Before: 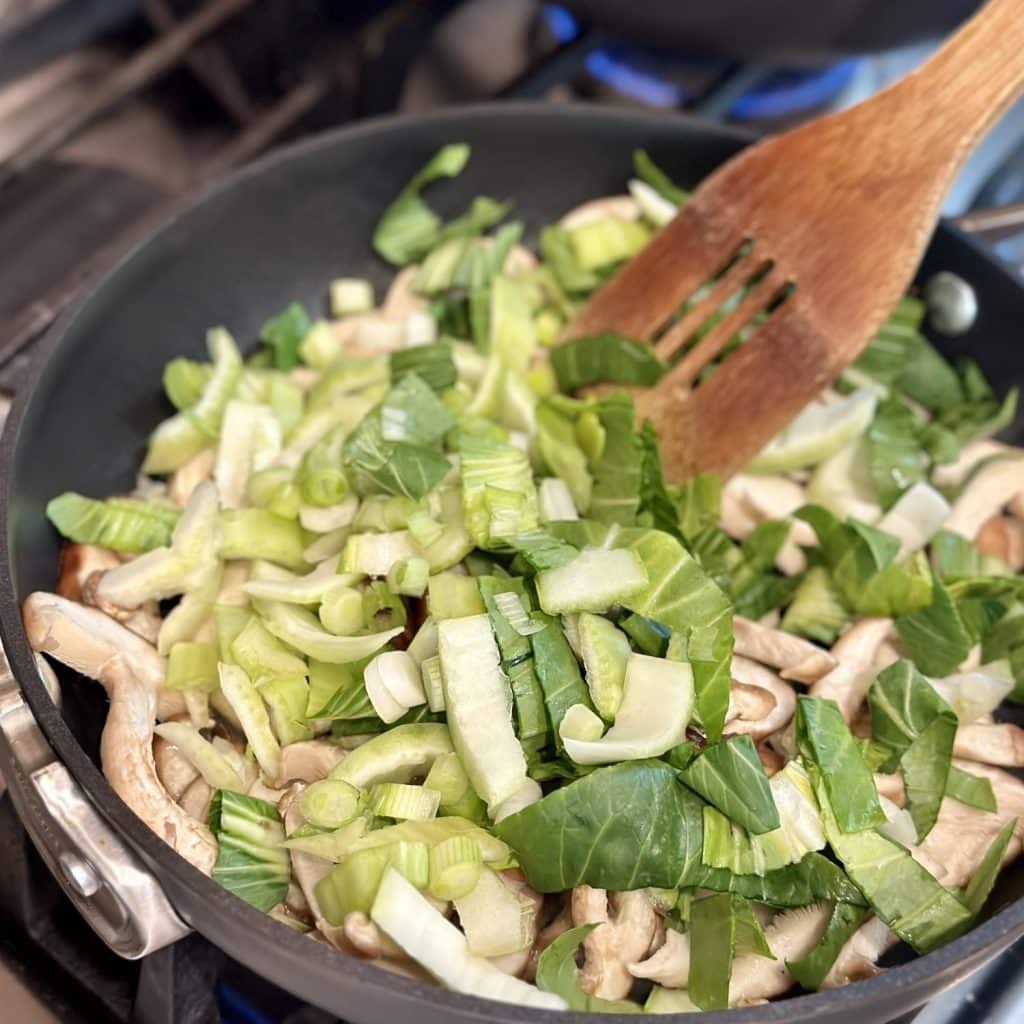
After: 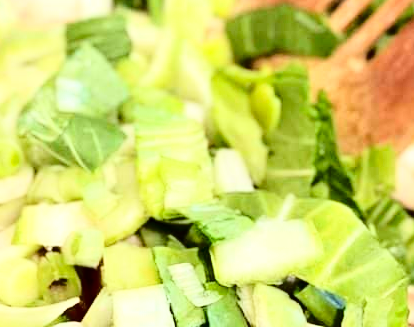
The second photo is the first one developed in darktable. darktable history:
exposure: exposure 0.078 EV, compensate highlight preservation false
crop: left 31.751%, top 32.172%, right 27.8%, bottom 35.83%
color correction: highlights a* -2.73, highlights b* -2.09, shadows a* 2.41, shadows b* 2.73
contrast brightness saturation: contrast 0.19, brightness -0.11, saturation 0.21
white balance: red 1, blue 1
base curve: curves: ch0 [(0, 0) (0.032, 0.037) (0.105, 0.228) (0.435, 0.76) (0.856, 0.983) (1, 1)]
